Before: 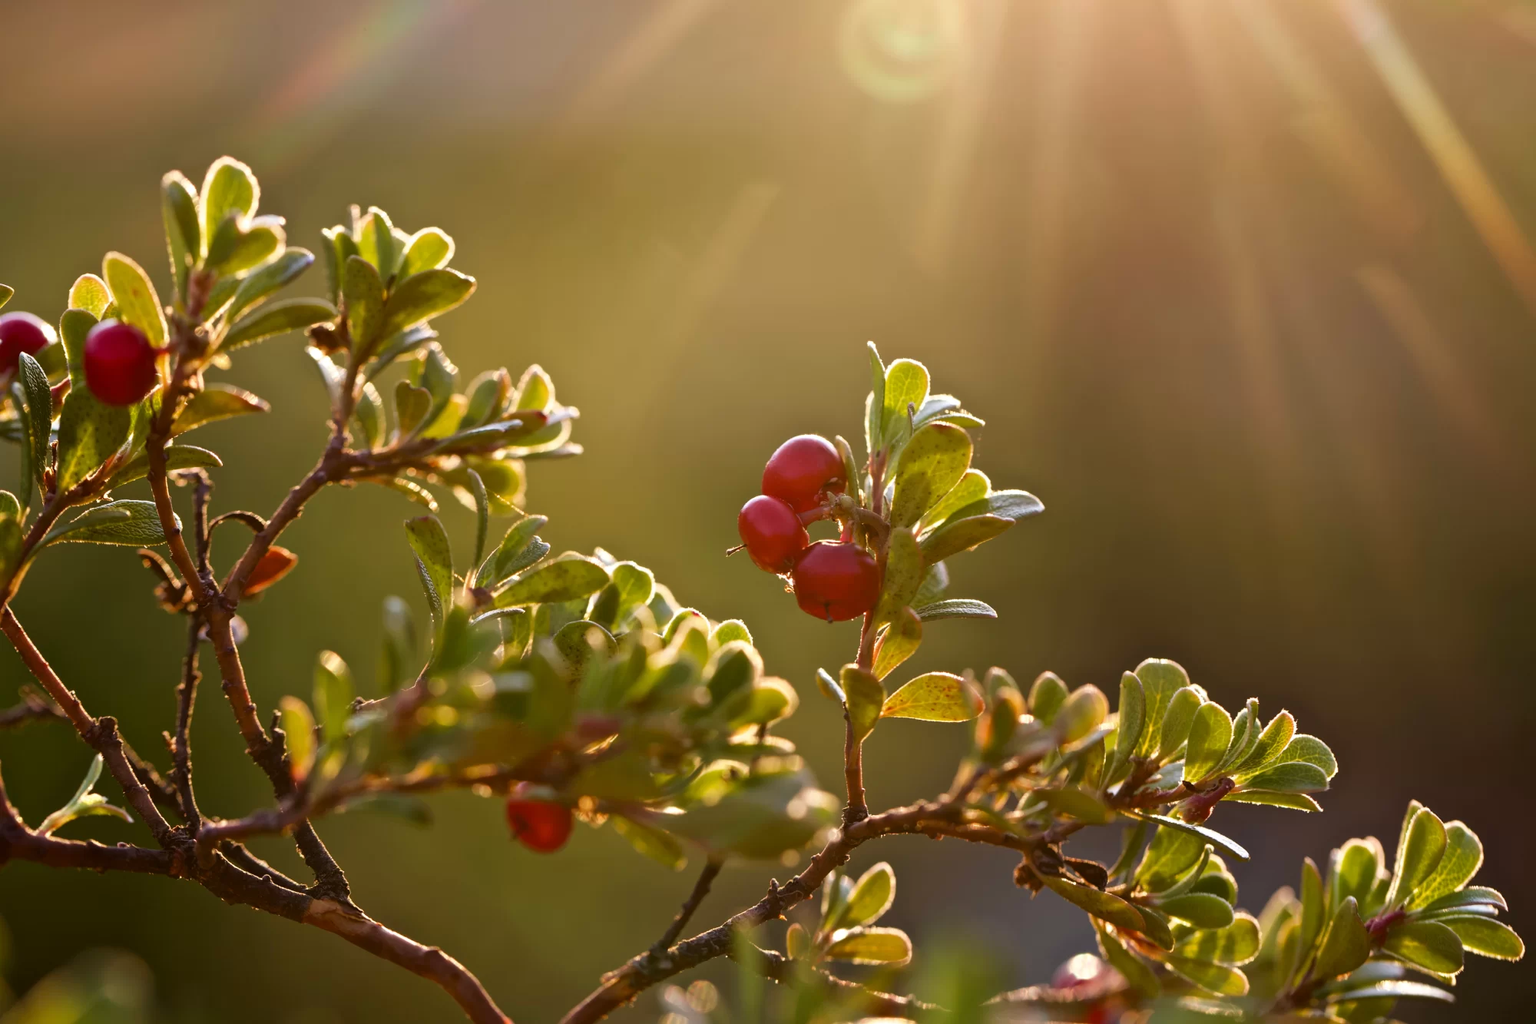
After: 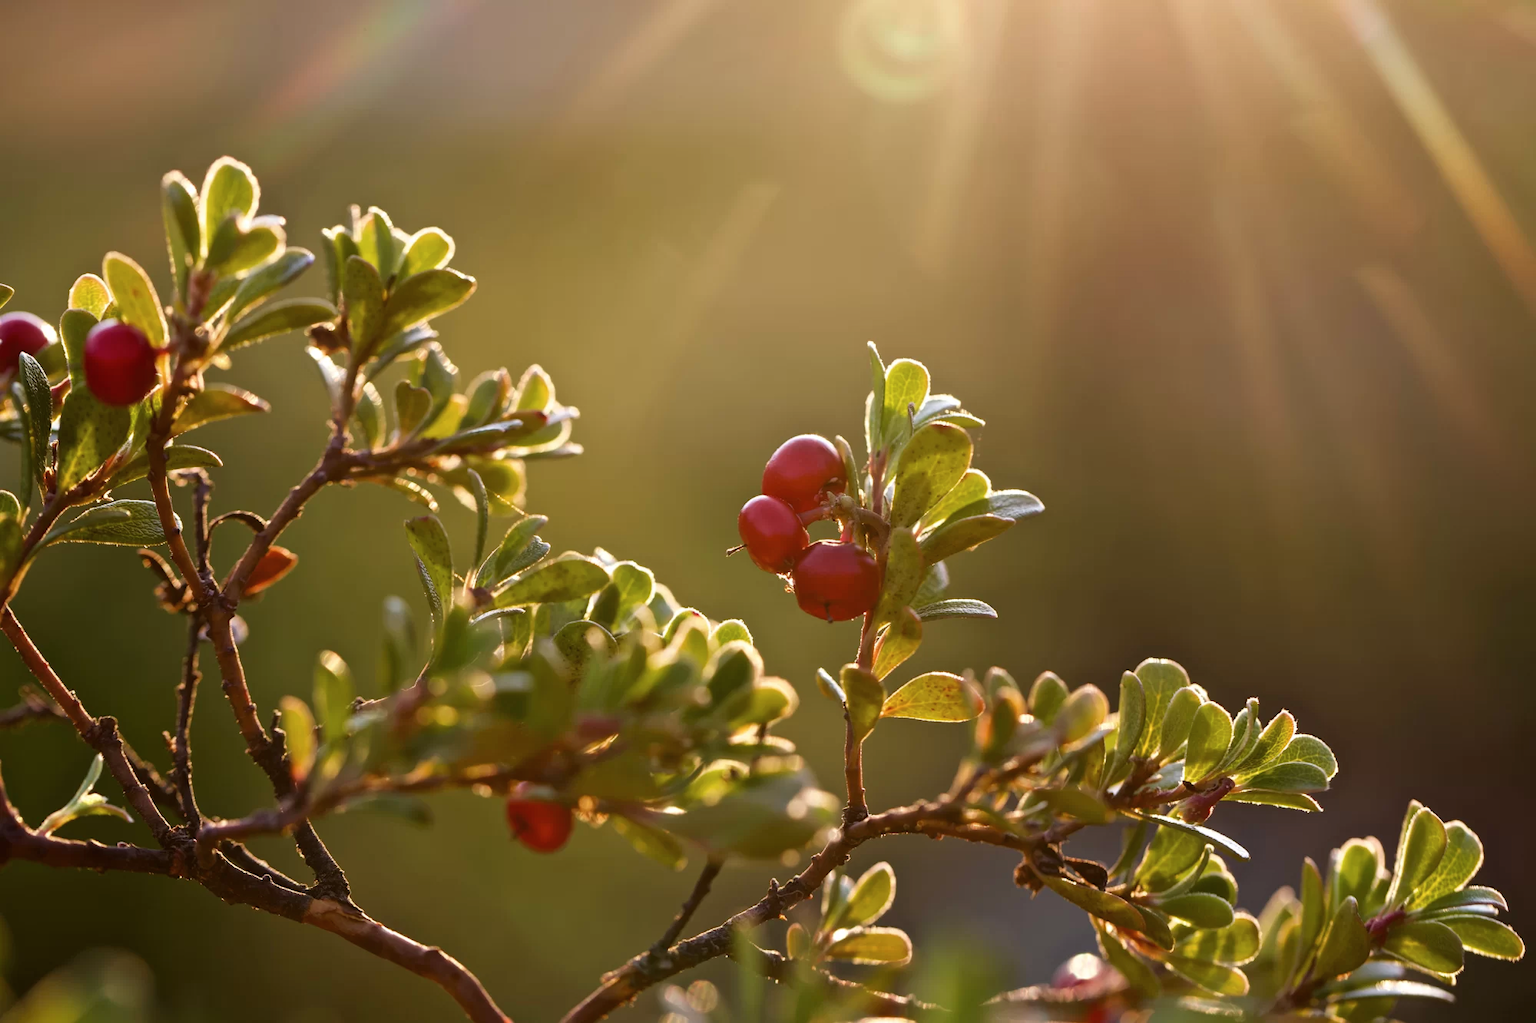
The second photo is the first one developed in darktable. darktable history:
contrast brightness saturation: saturation -0.05
bloom: size 3%, threshold 100%, strength 0%
